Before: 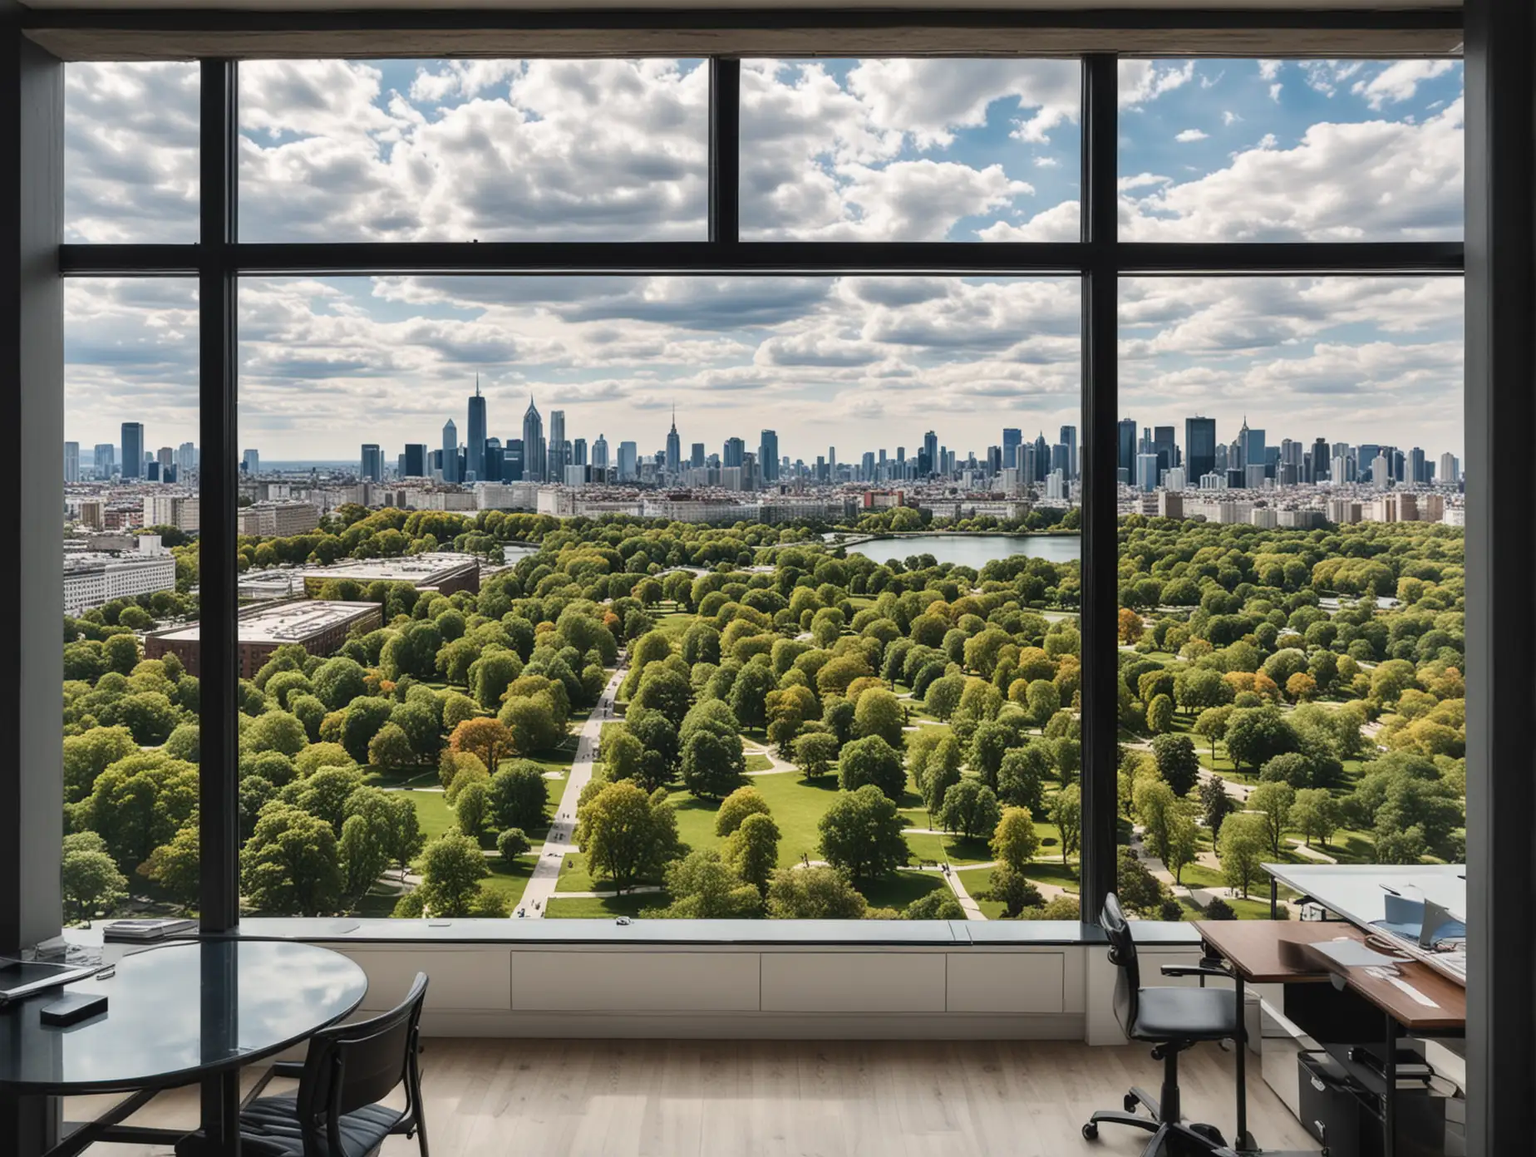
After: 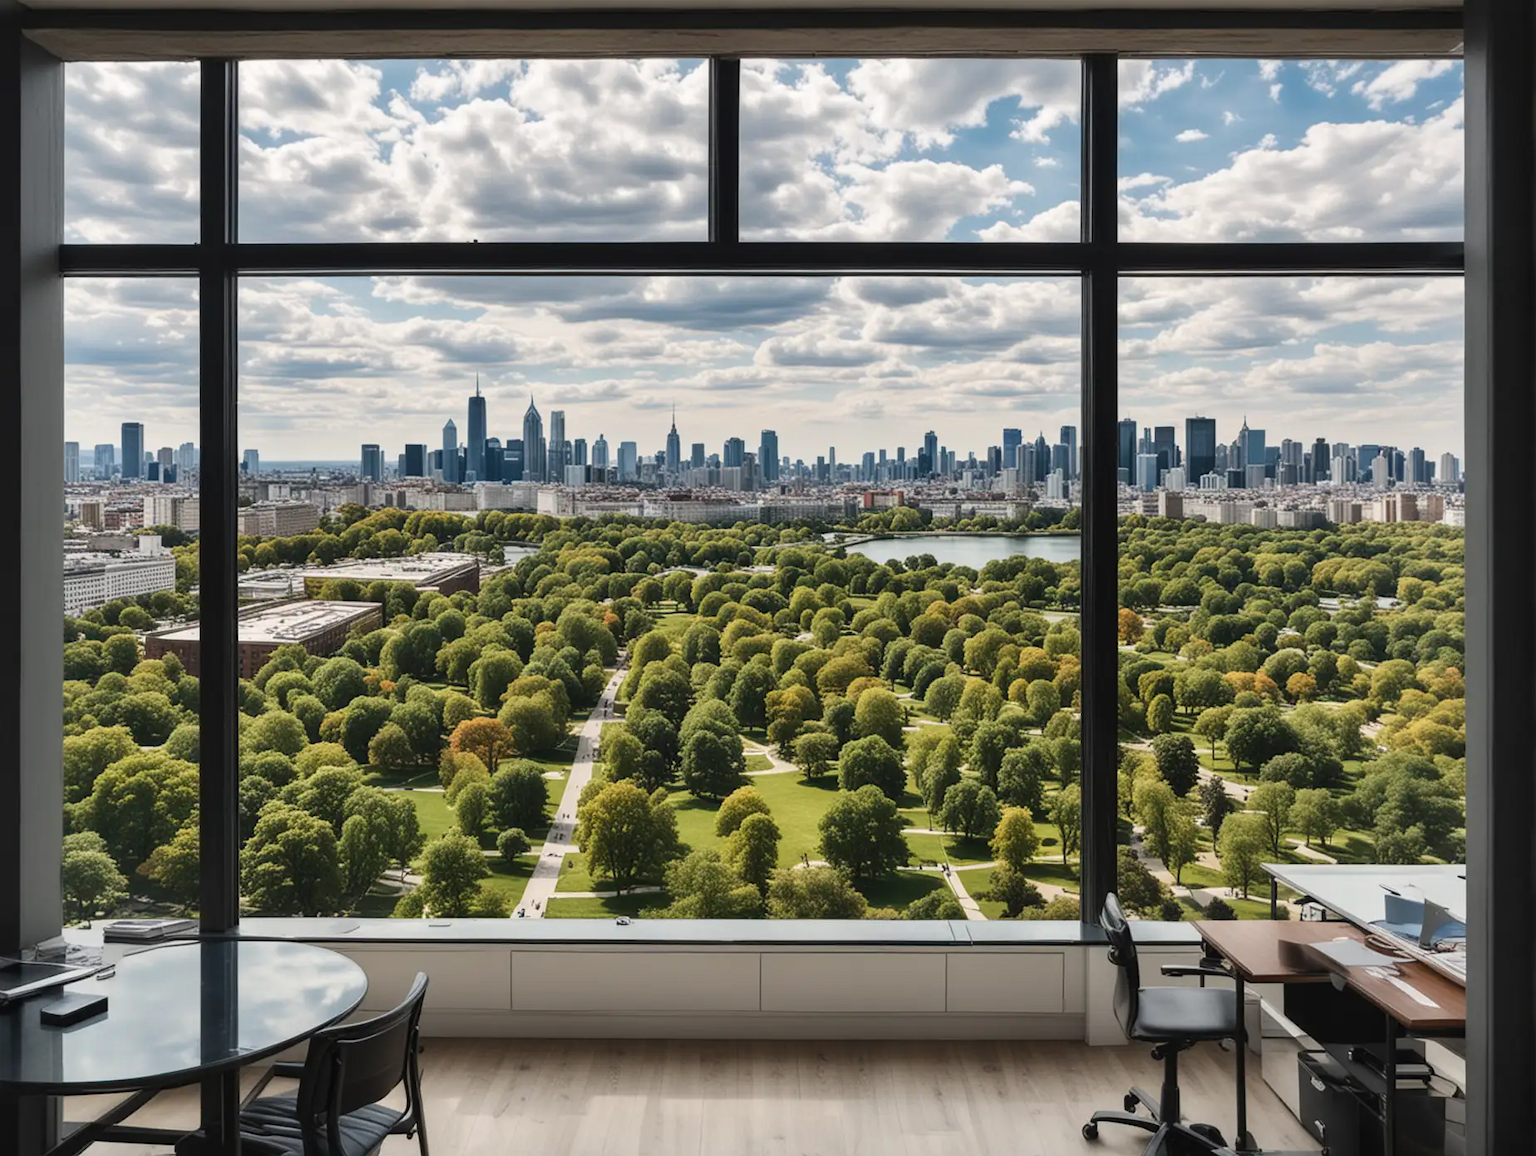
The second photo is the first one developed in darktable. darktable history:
tone equalizer: -8 EV 0.046 EV
